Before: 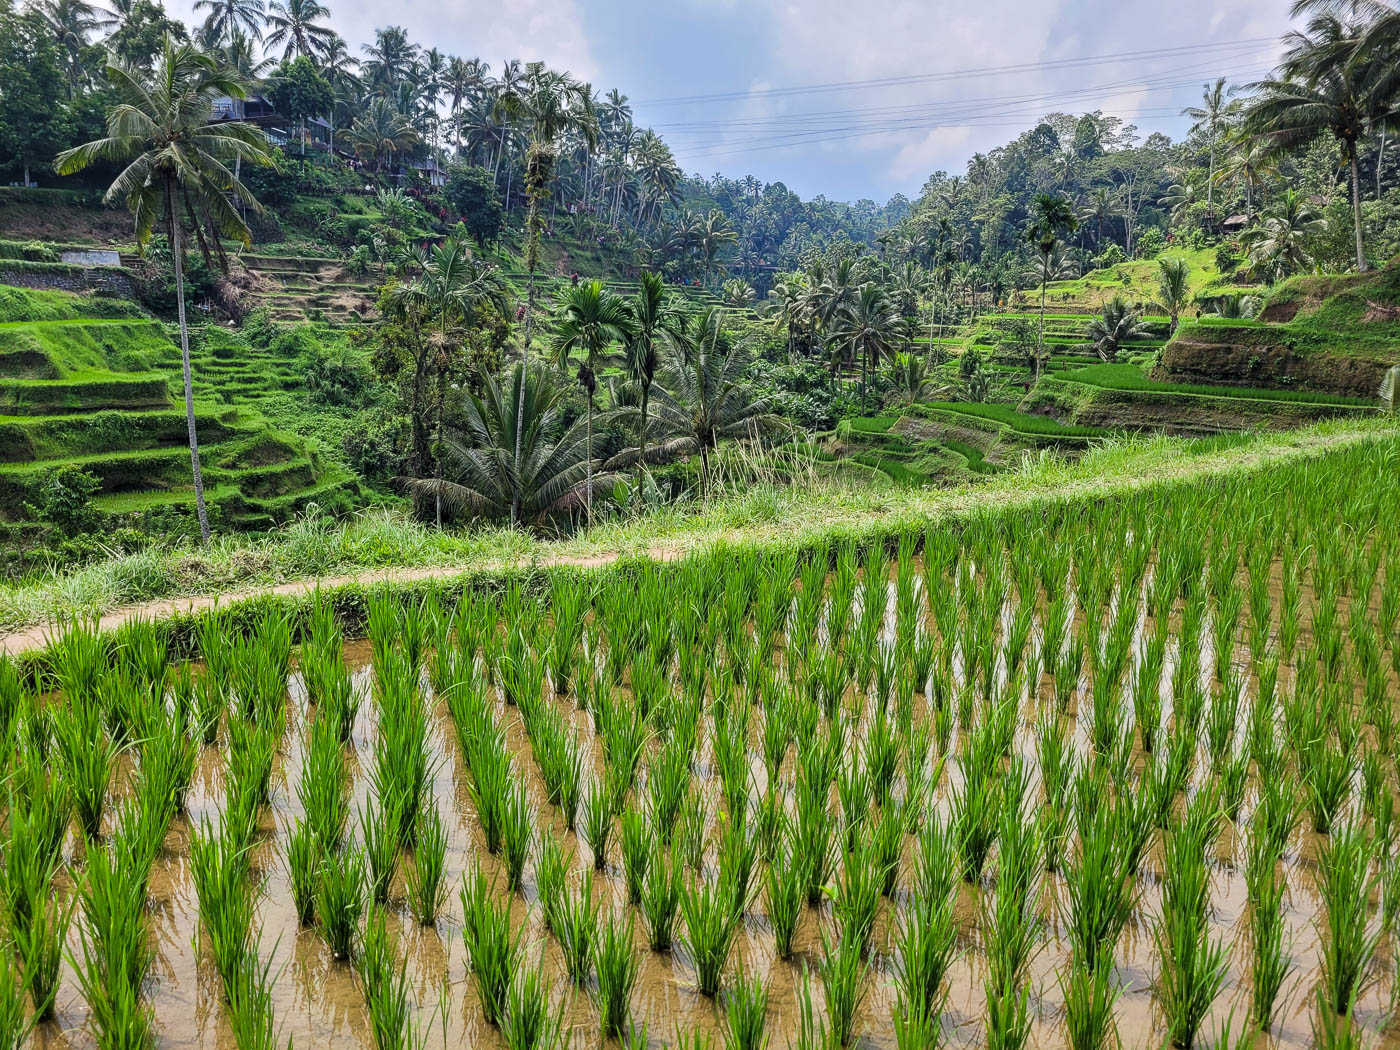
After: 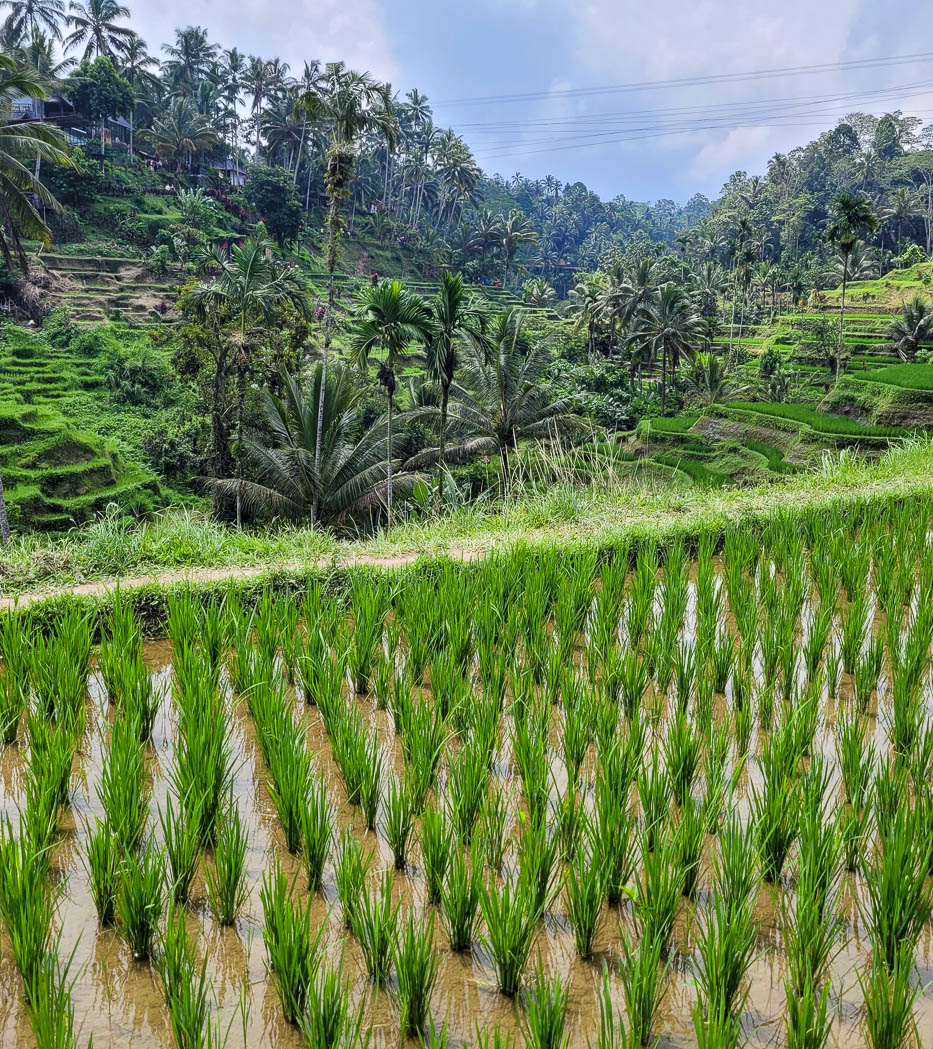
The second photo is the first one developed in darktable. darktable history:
crop and rotate: left 14.385%, right 18.948%
white balance: red 0.98, blue 1.034
